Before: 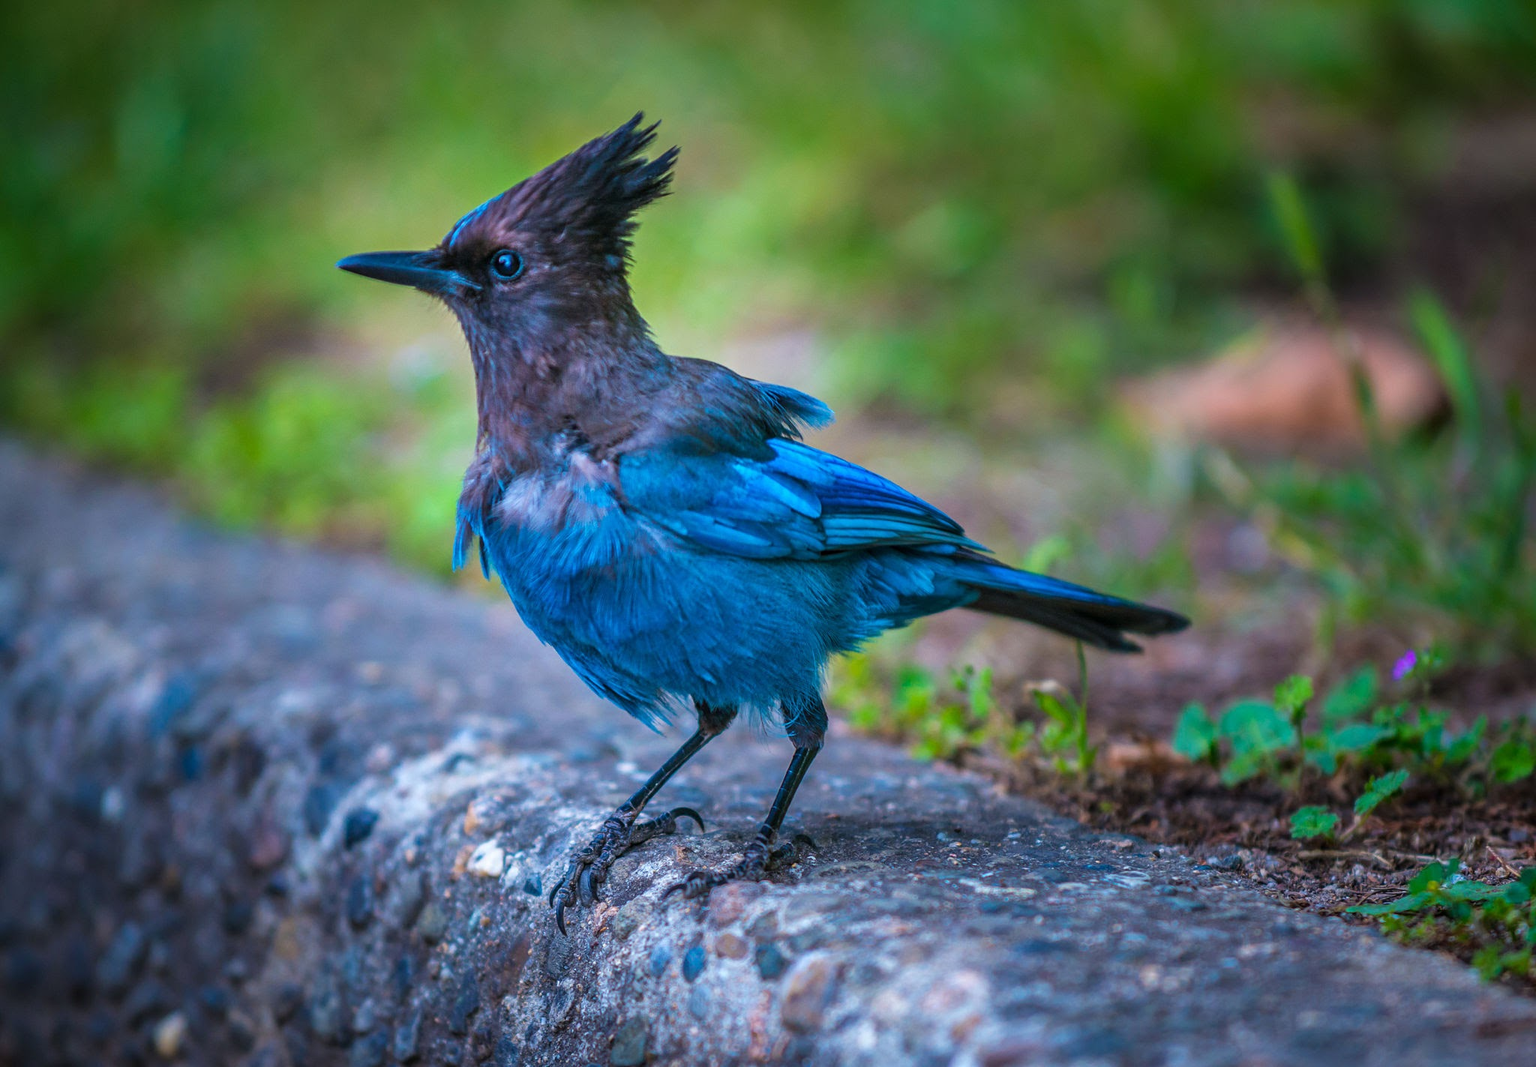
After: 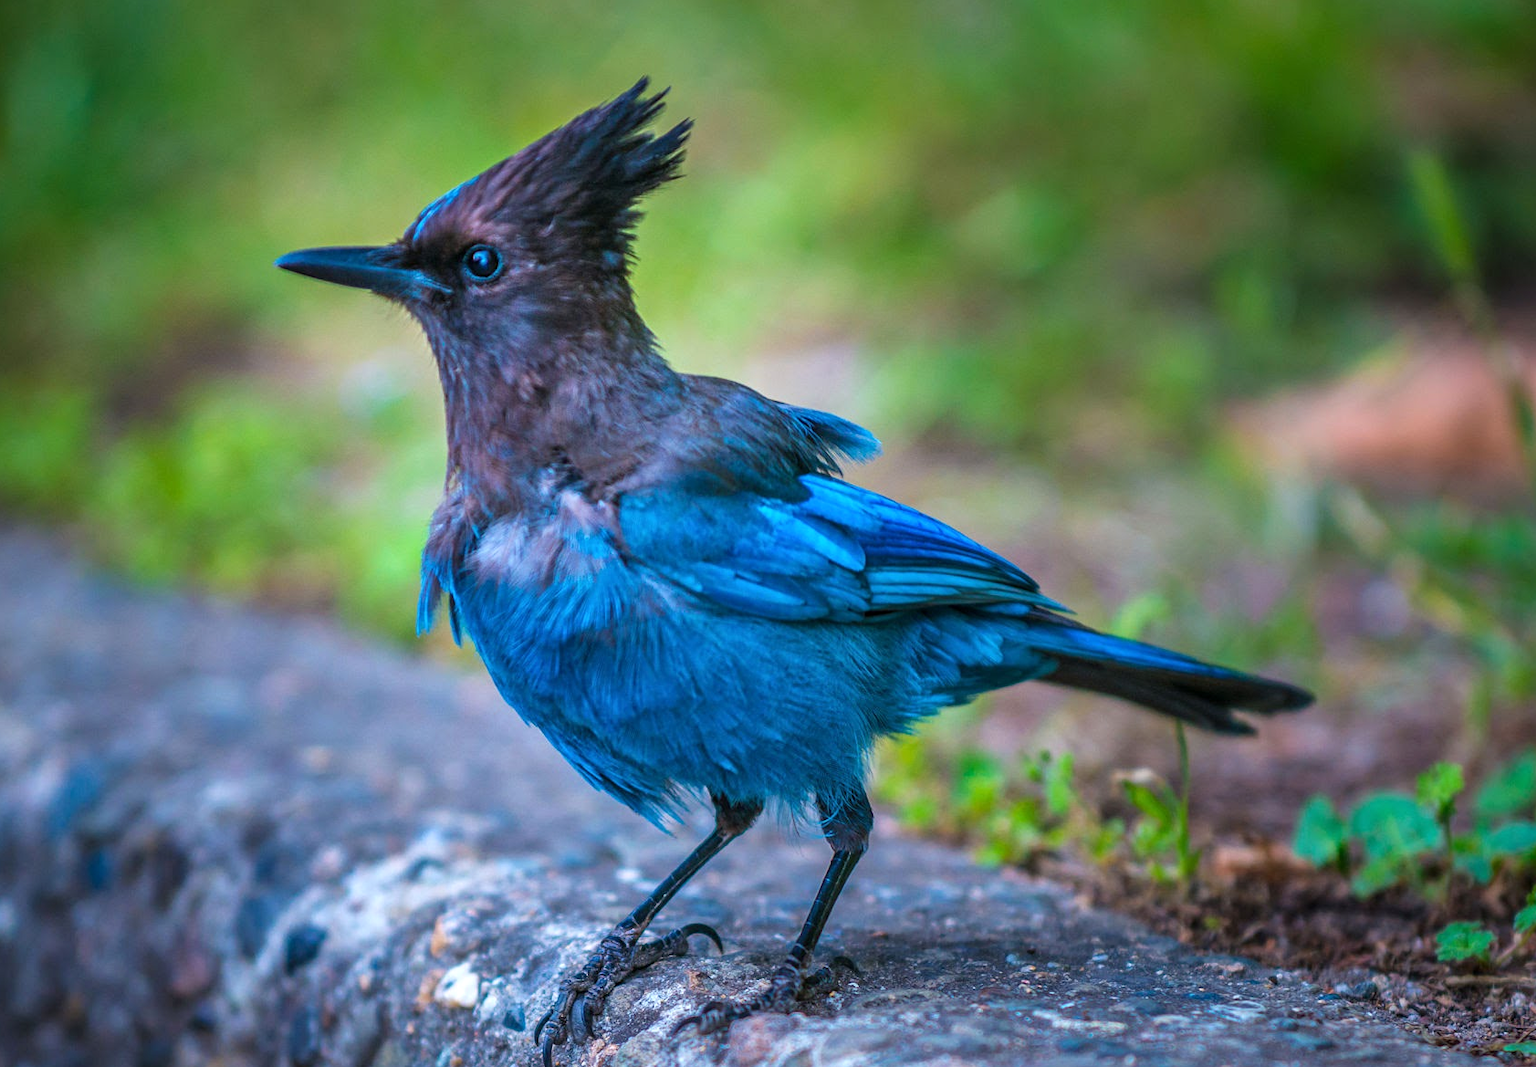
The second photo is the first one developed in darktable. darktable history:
local contrast: mode bilateral grid, contrast 15, coarseness 36, detail 105%, midtone range 0.2
exposure: exposure 0.161 EV, compensate highlight preservation false
crop and rotate: left 7.196%, top 4.574%, right 10.605%, bottom 13.178%
